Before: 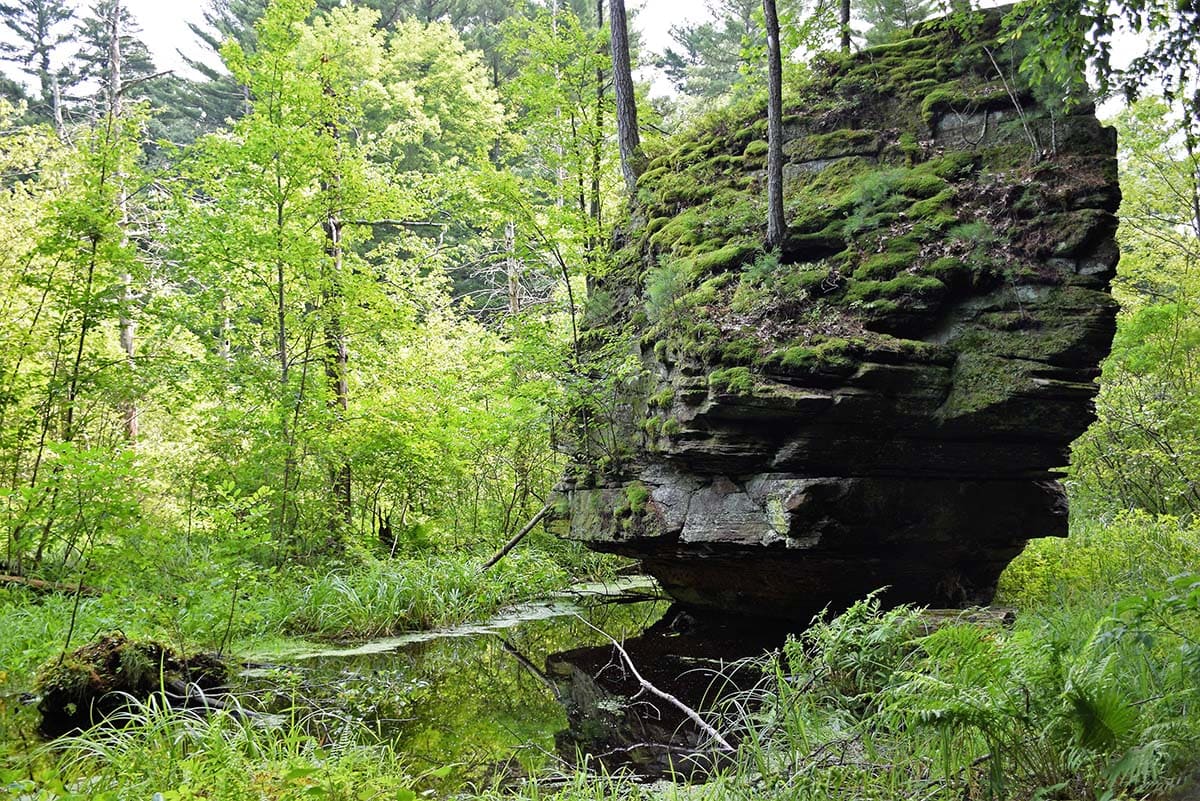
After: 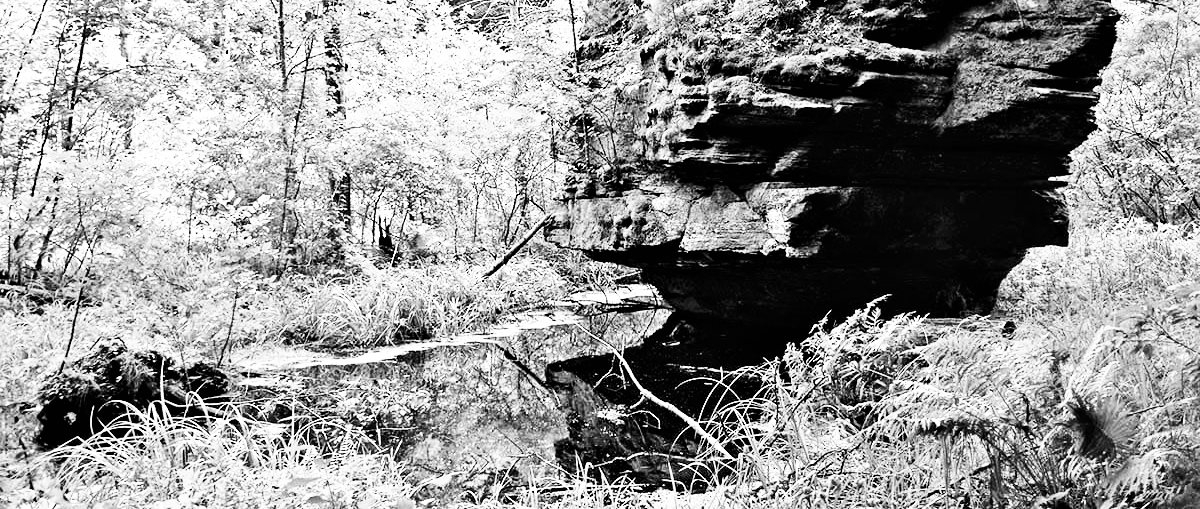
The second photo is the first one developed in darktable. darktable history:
exposure: compensate highlight preservation false
crop and rotate: top 36.435%
contrast brightness saturation: saturation -1
base curve: curves: ch0 [(0, 0) (0.007, 0.004) (0.027, 0.03) (0.046, 0.07) (0.207, 0.54) (0.442, 0.872) (0.673, 0.972) (1, 1)], preserve colors none
contrast equalizer: y [[0.545, 0.572, 0.59, 0.59, 0.571, 0.545], [0.5 ×6], [0.5 ×6], [0 ×6], [0 ×6]]
